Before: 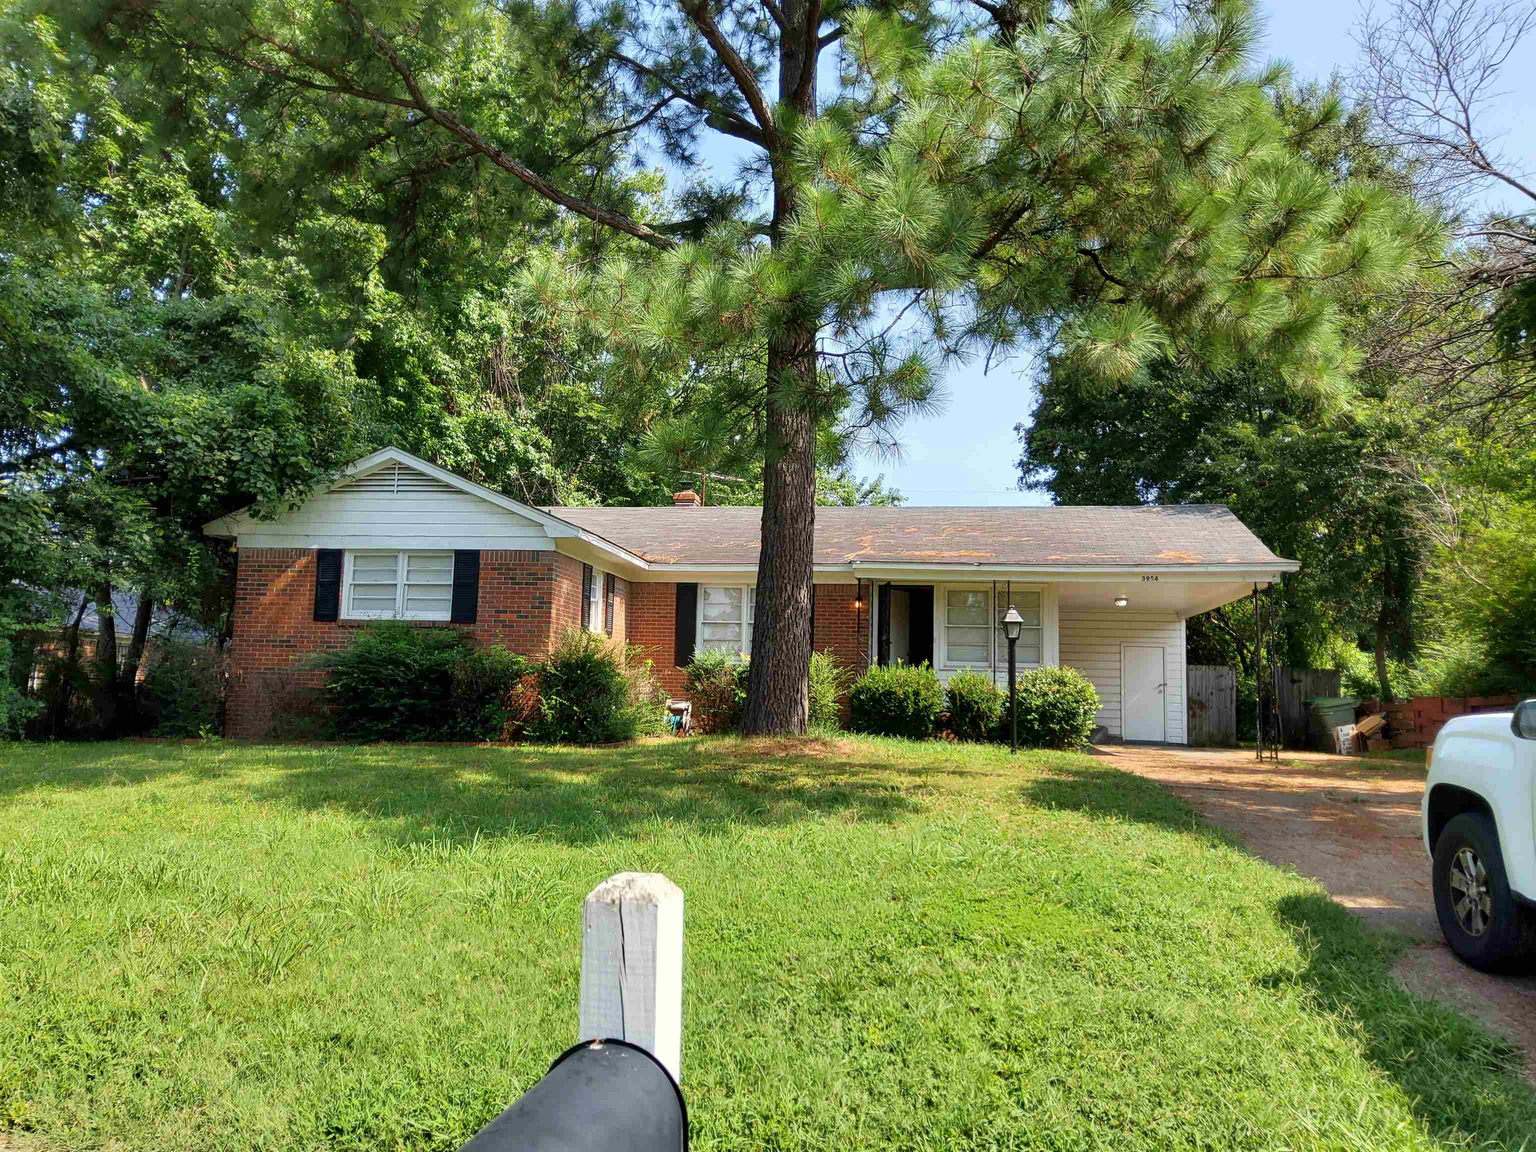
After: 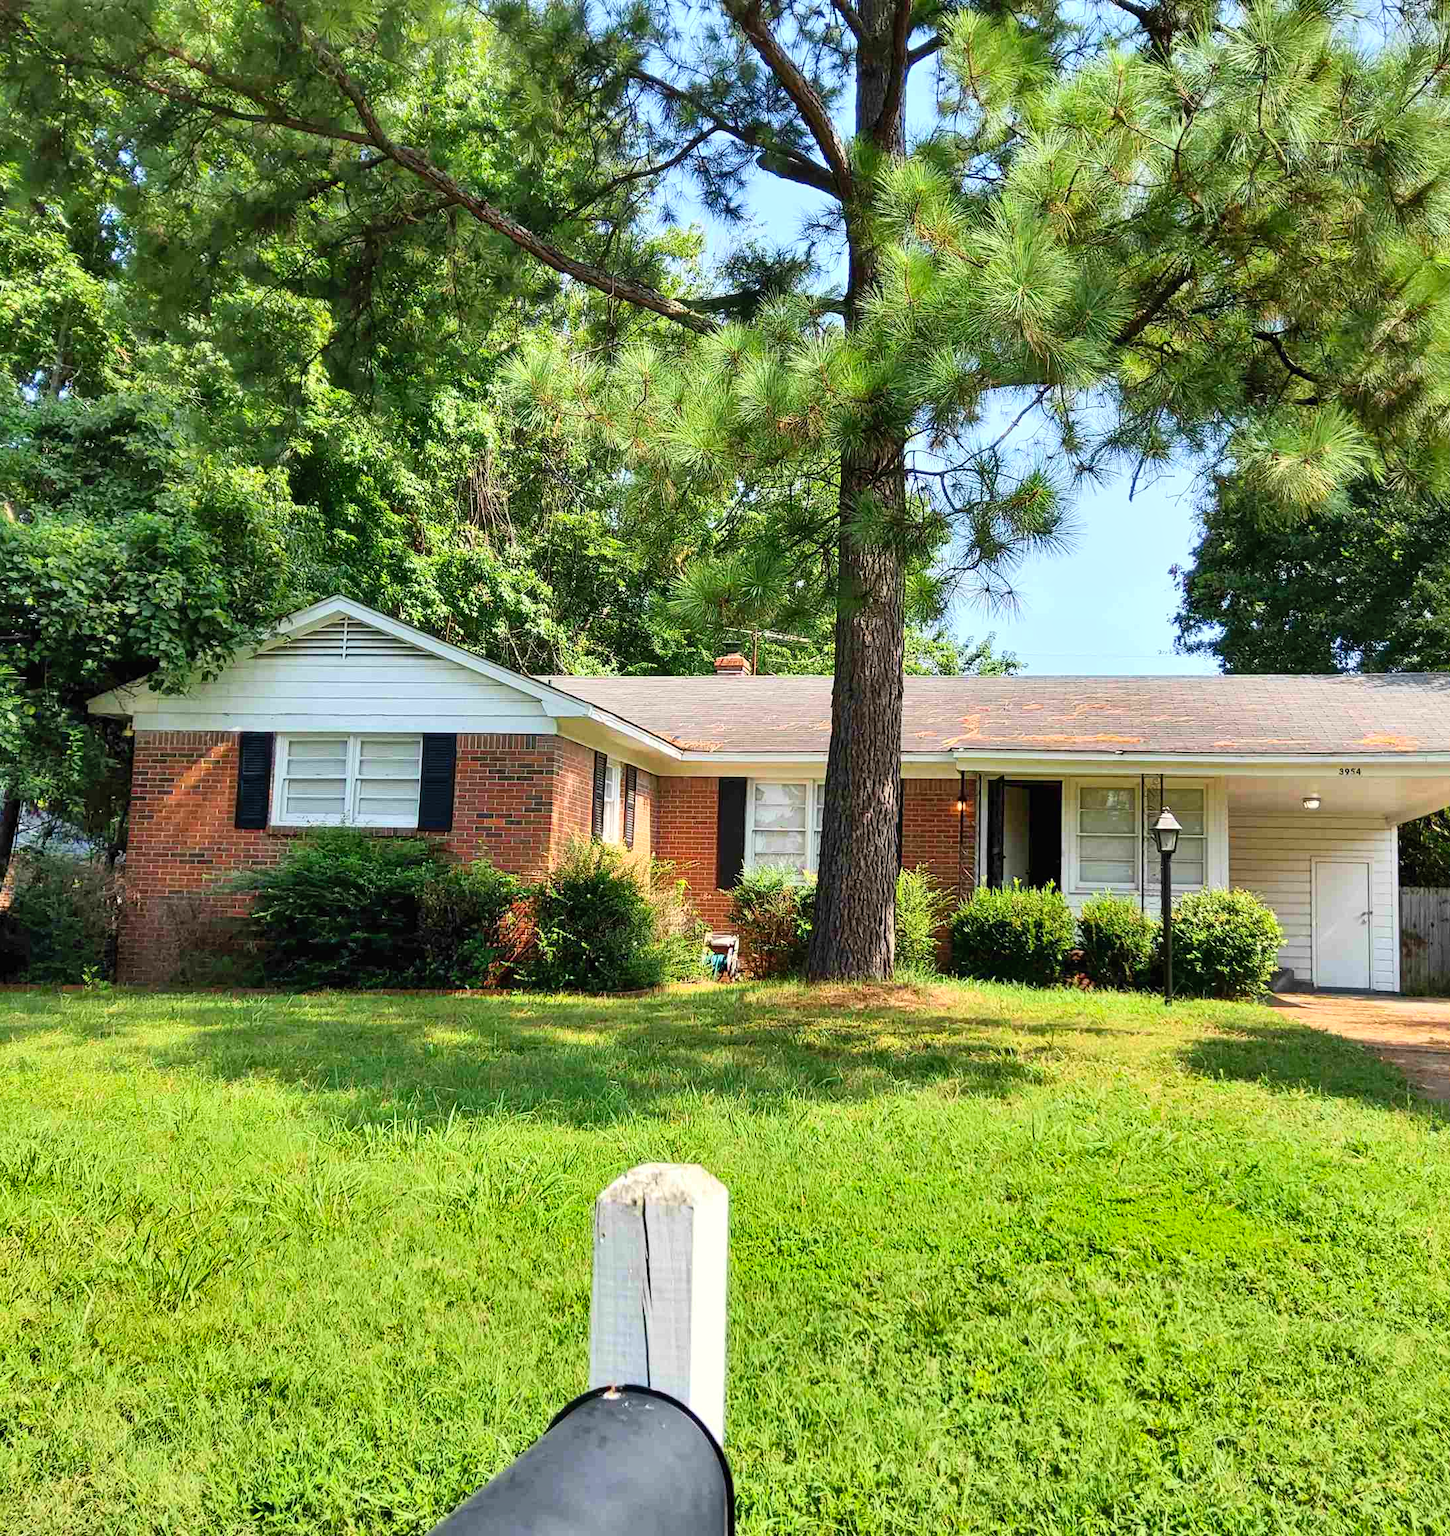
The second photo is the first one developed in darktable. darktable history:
shadows and highlights: low approximation 0.01, soften with gaussian
exposure: exposure 0.014 EV, compensate exposure bias true, compensate highlight preservation false
crop and rotate: left 8.972%, right 20.18%
contrast brightness saturation: contrast 0.199, brightness 0.165, saturation 0.222
